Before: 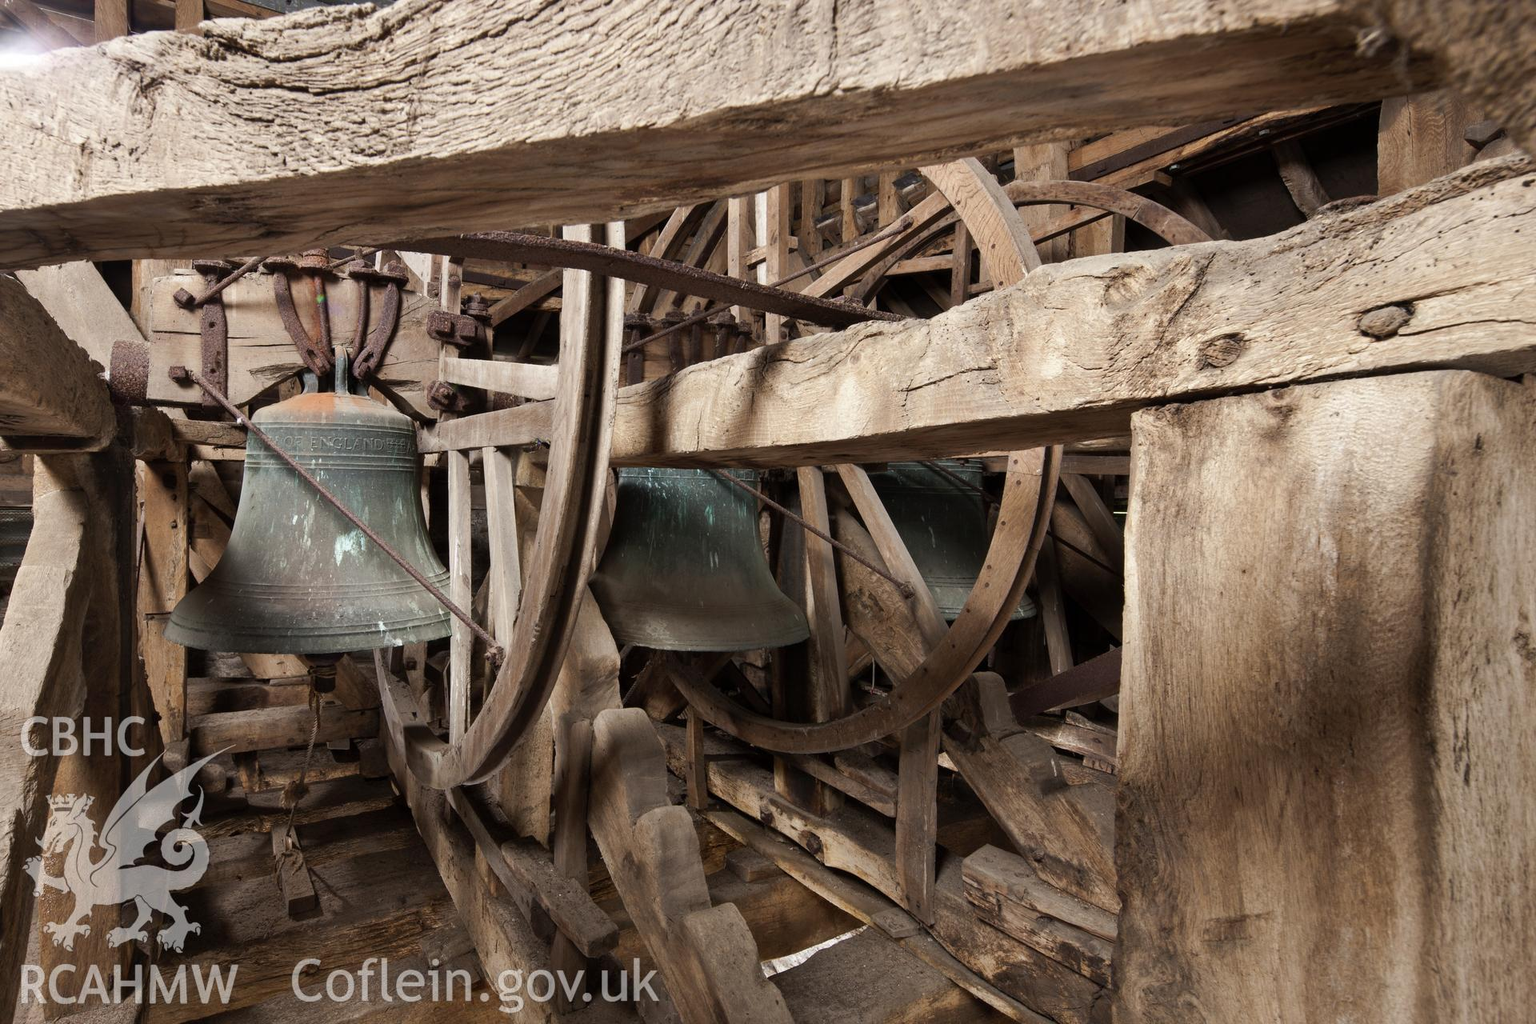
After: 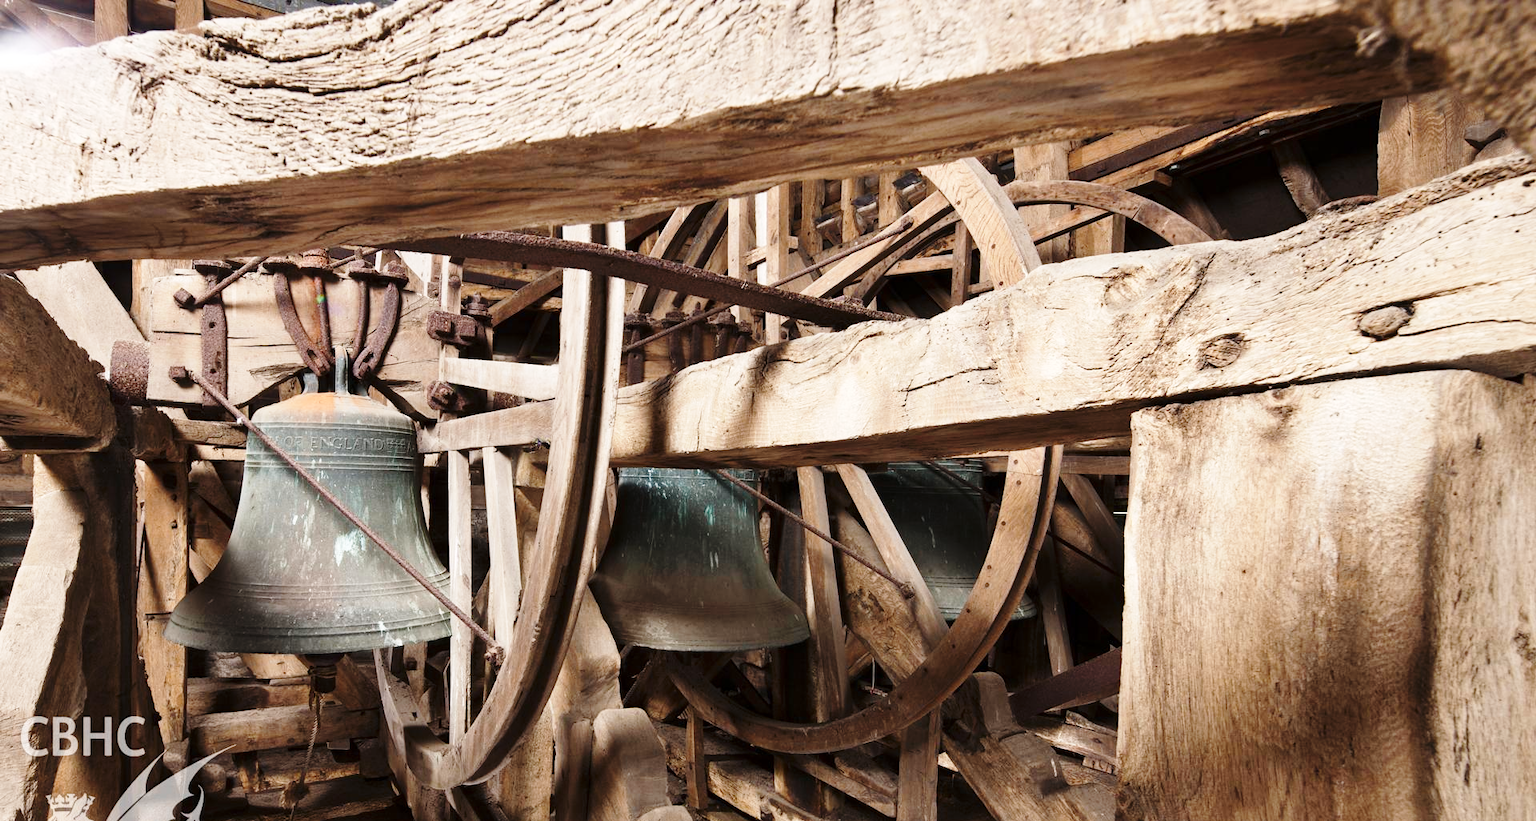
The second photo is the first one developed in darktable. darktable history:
base curve: curves: ch0 [(0, 0) (0.028, 0.03) (0.121, 0.232) (0.46, 0.748) (0.859, 0.968) (1, 1)], preserve colors none
crop: bottom 19.692%
